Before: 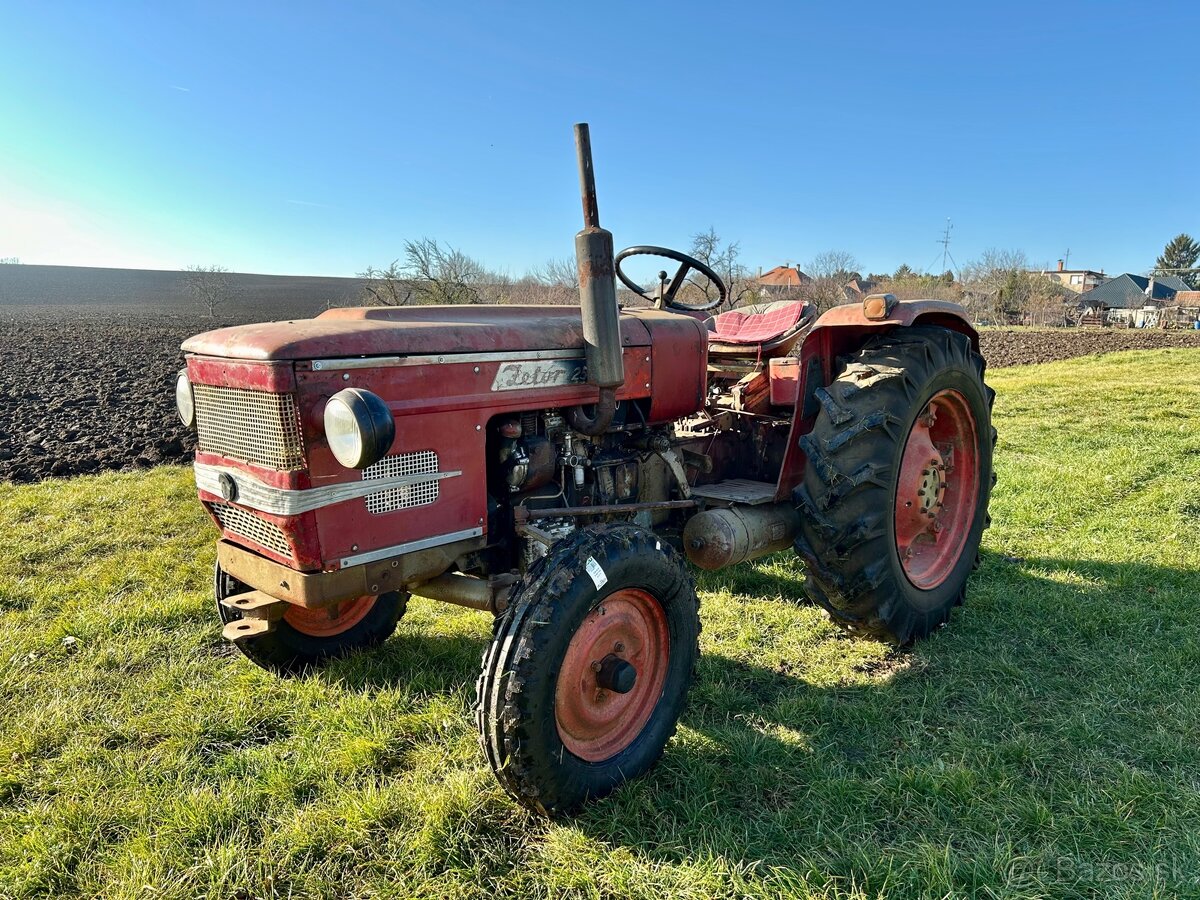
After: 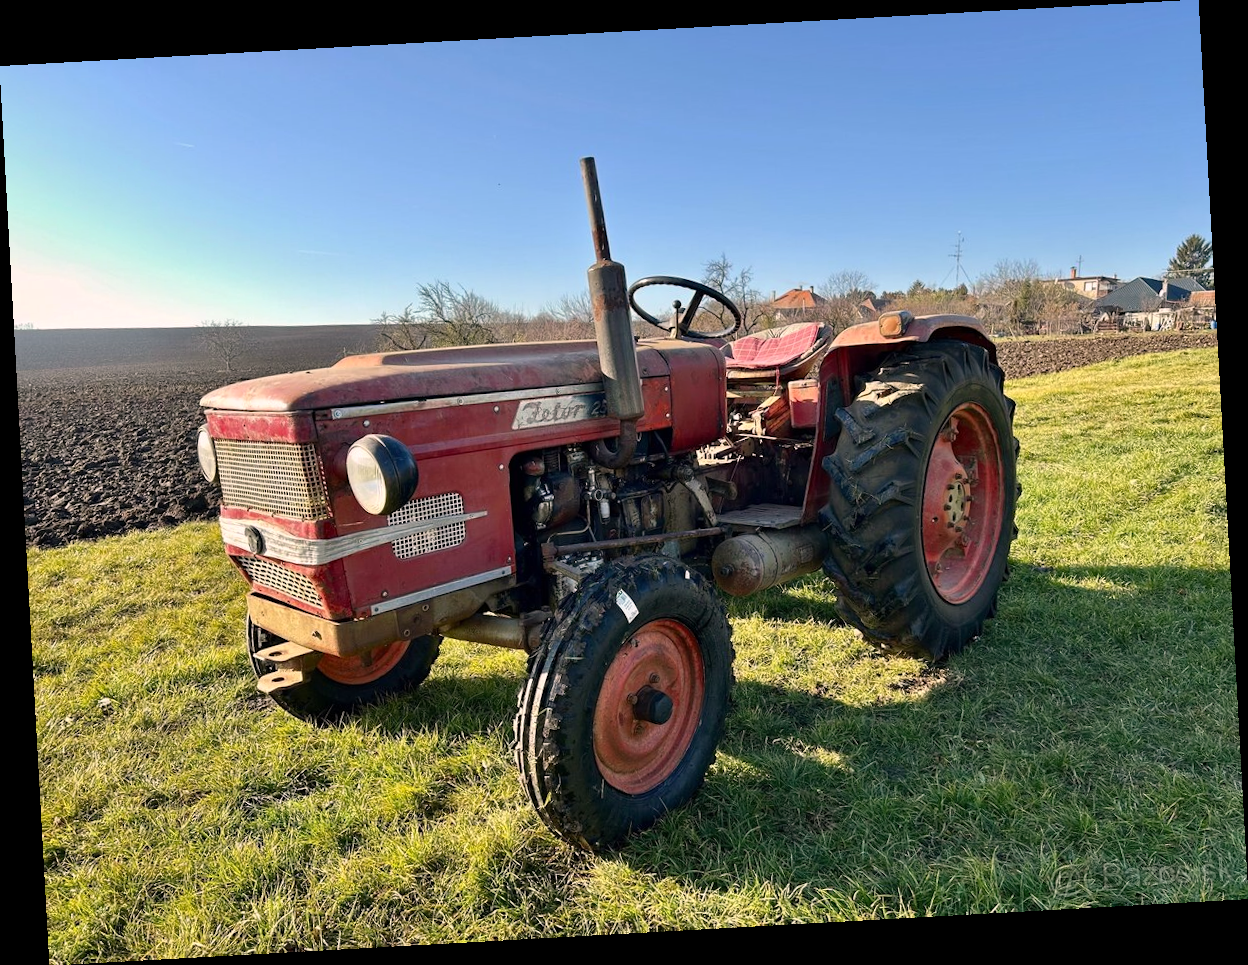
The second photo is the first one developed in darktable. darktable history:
rotate and perspective: rotation -3.18°, automatic cropping off
color correction: highlights a* 7.34, highlights b* 4.37
